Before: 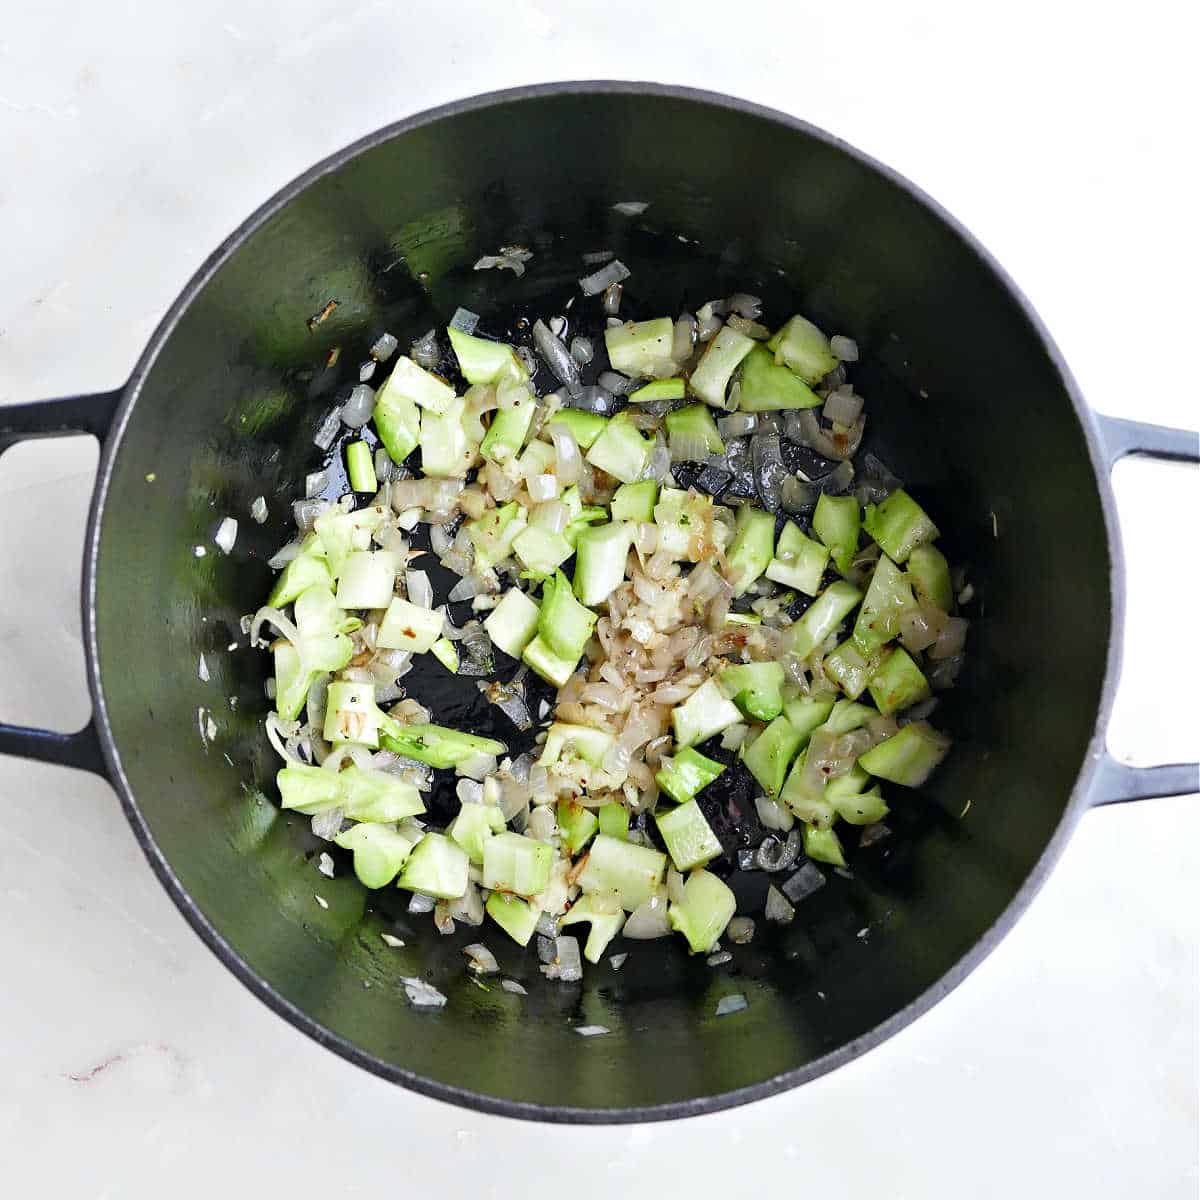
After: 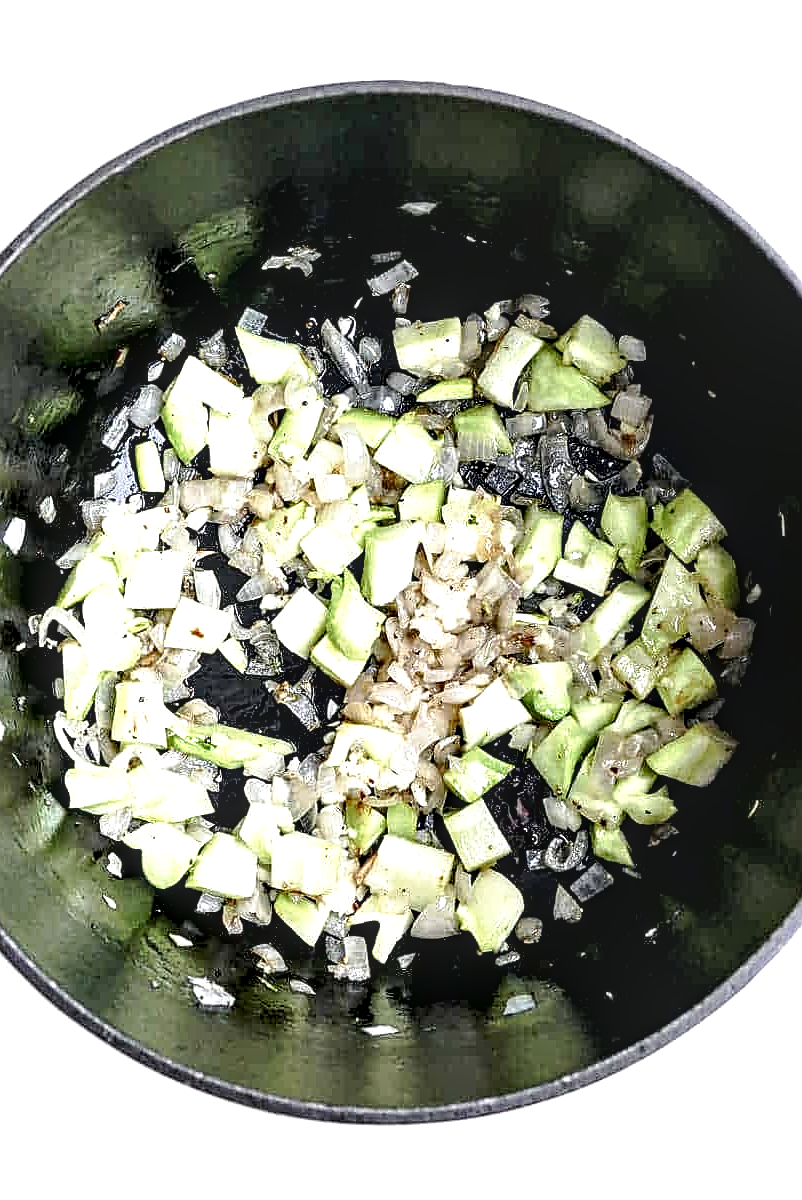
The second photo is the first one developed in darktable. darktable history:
contrast brightness saturation: contrast -0.057, saturation -0.391
sharpen: on, module defaults
exposure: black level correction 0.012, exposure 0.703 EV, compensate highlight preservation false
tone curve: curves: ch0 [(0, 0.021) (0.059, 0.053) (0.212, 0.18) (0.337, 0.304) (0.495, 0.505) (0.725, 0.731) (0.89, 0.919) (1, 1)]; ch1 [(0, 0) (0.094, 0.081) (0.311, 0.282) (0.421, 0.417) (0.479, 0.475) (0.54, 0.55) (0.615, 0.65) (0.683, 0.688) (1, 1)]; ch2 [(0, 0) (0.257, 0.217) (0.44, 0.431) (0.498, 0.507) (0.603, 0.598) (1, 1)], preserve colors none
crop and rotate: left 17.702%, right 15.421%
tone equalizer: on, module defaults
local contrast: detail 156%
